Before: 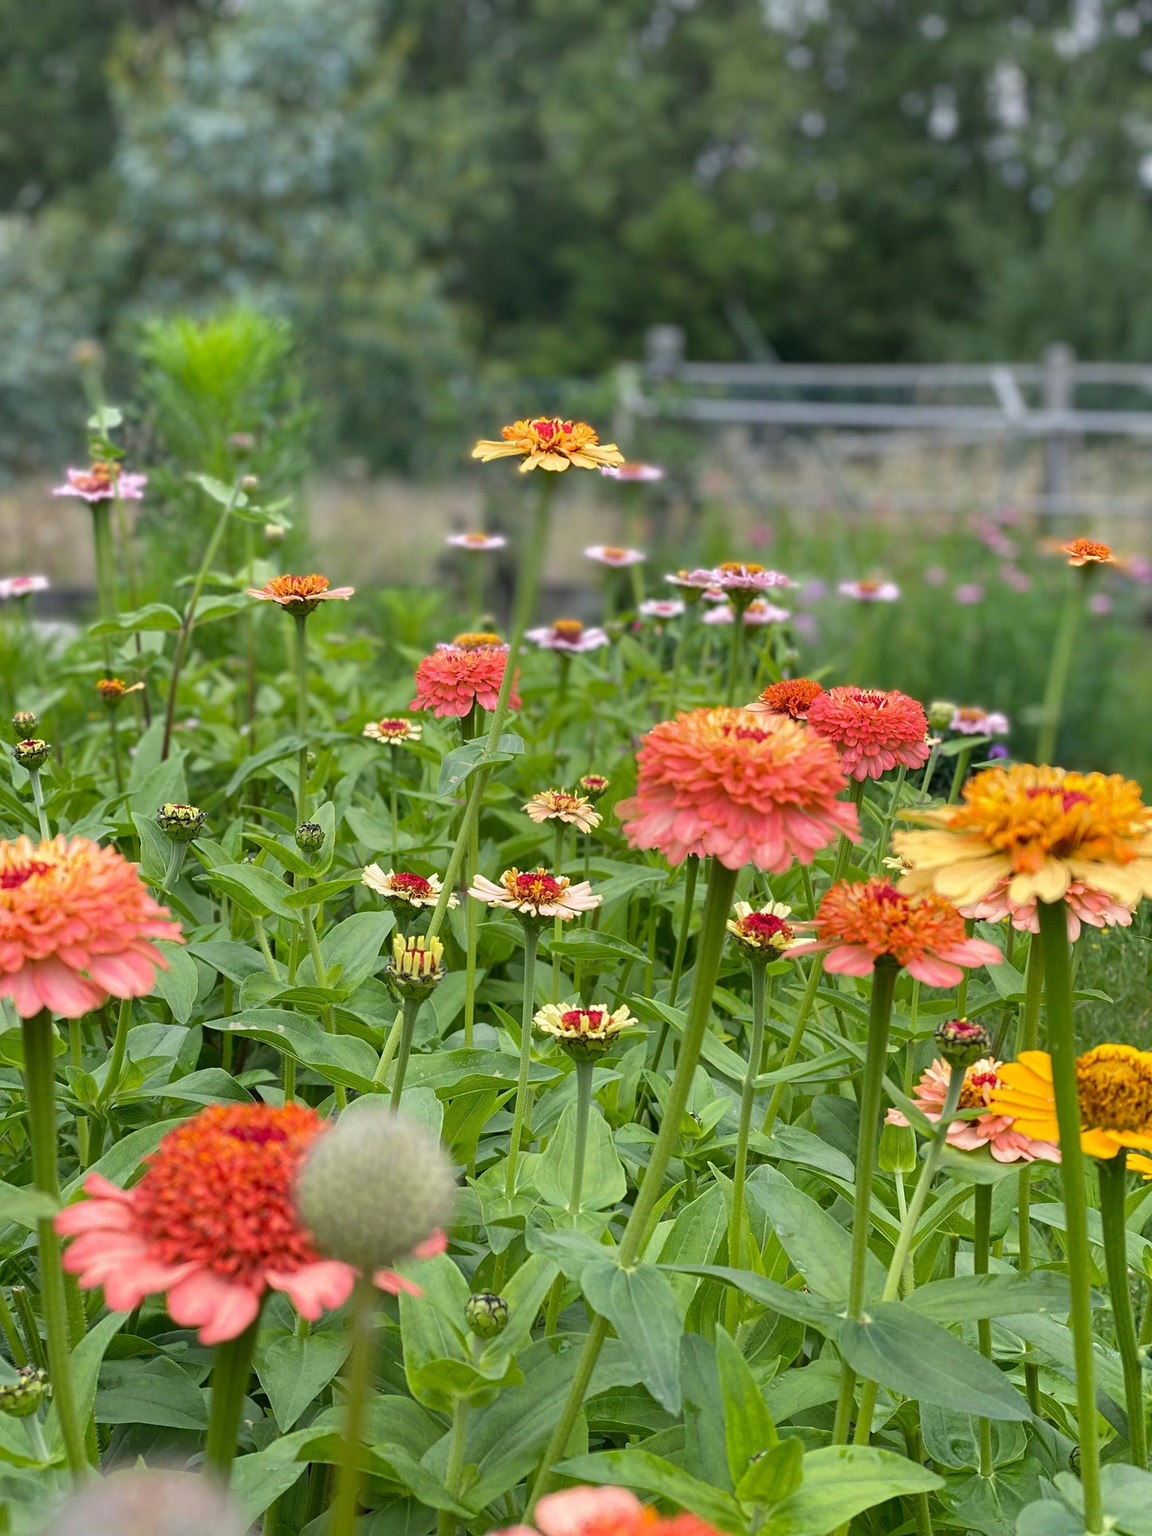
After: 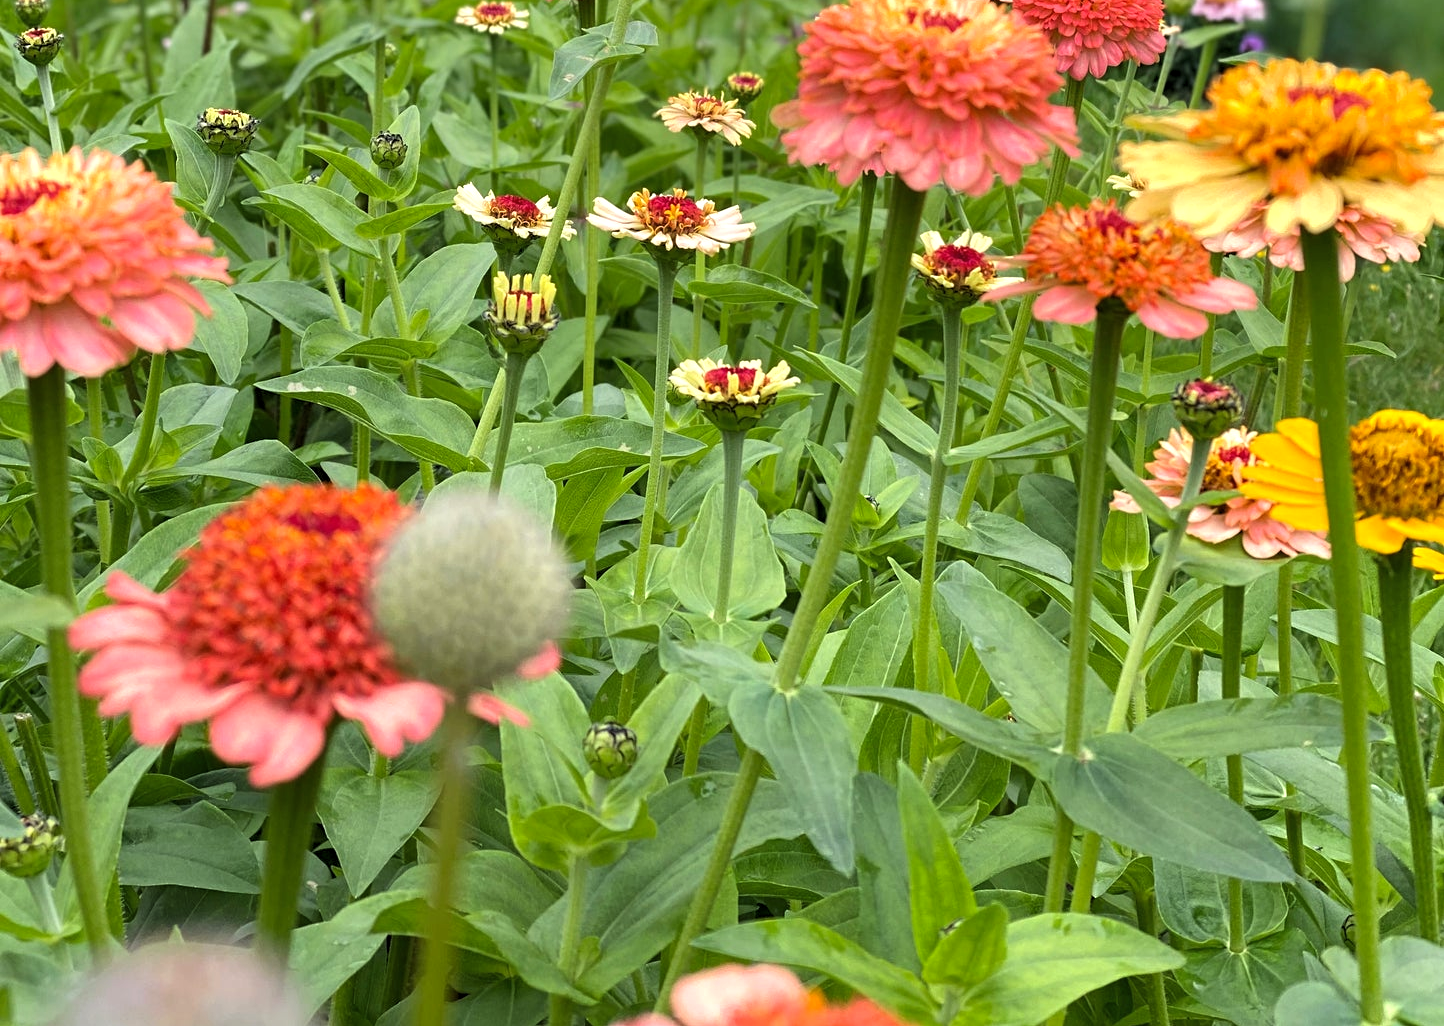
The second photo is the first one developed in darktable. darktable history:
levels: levels [0.055, 0.477, 0.9]
crop and rotate: top 46.72%, right 0.062%
